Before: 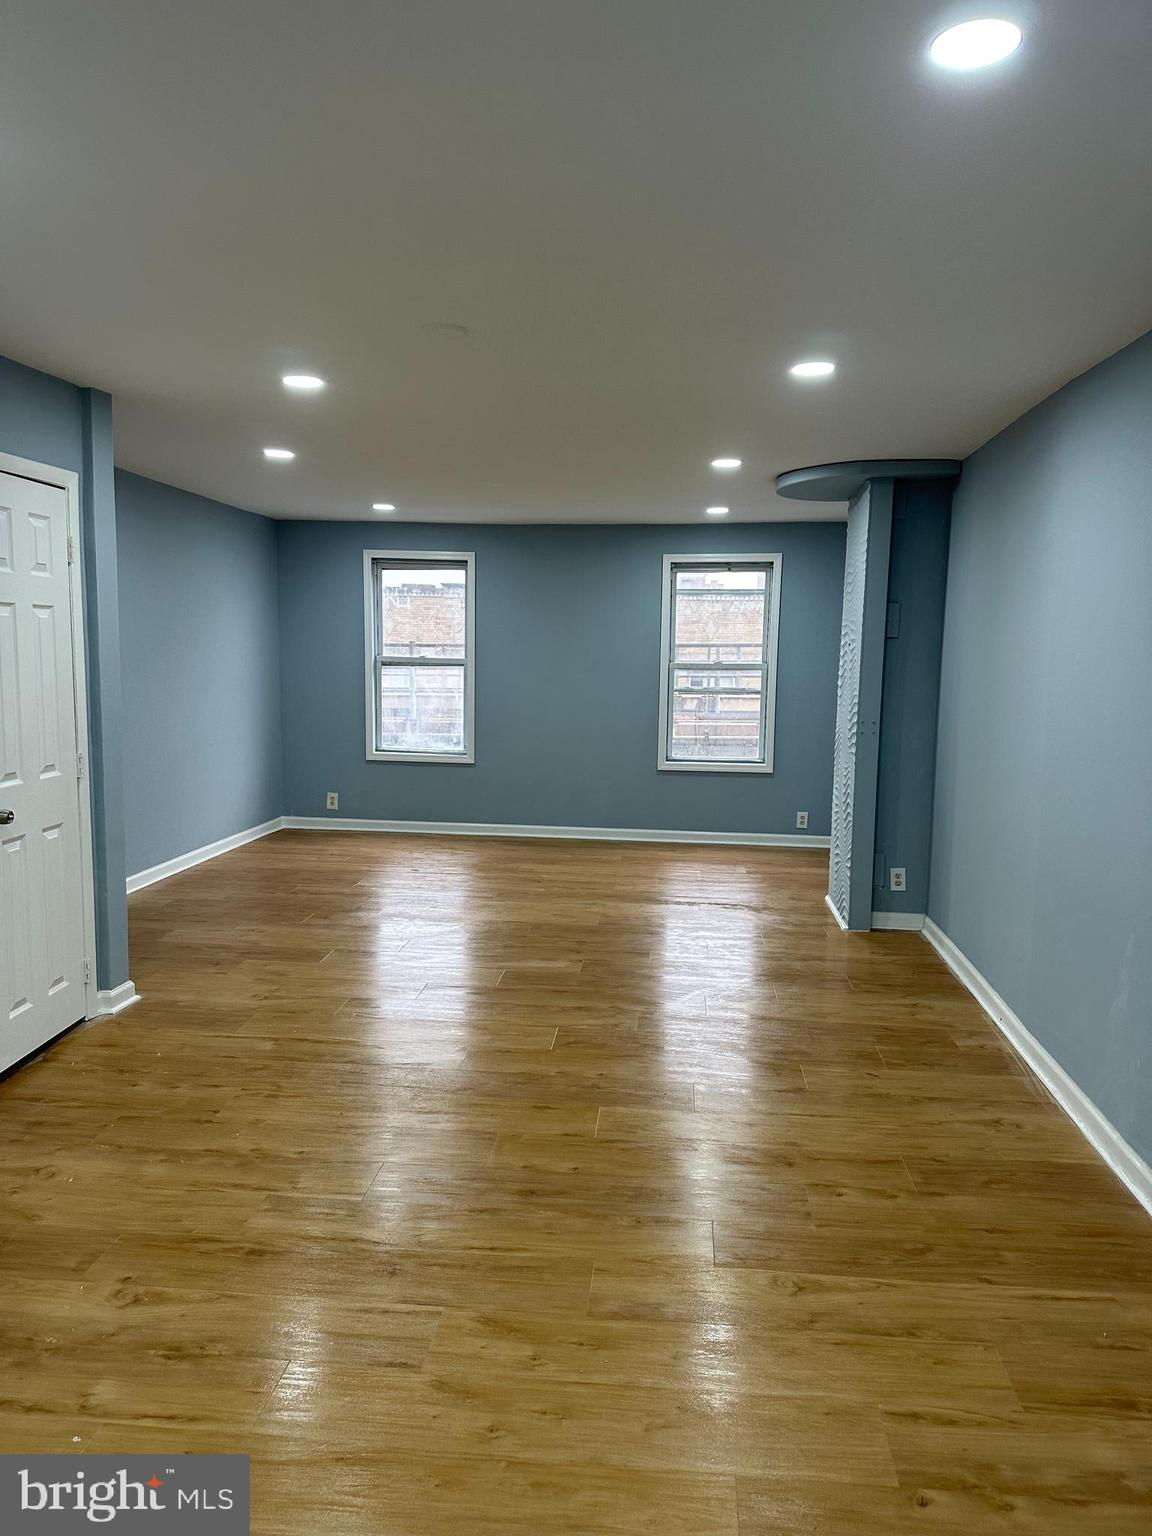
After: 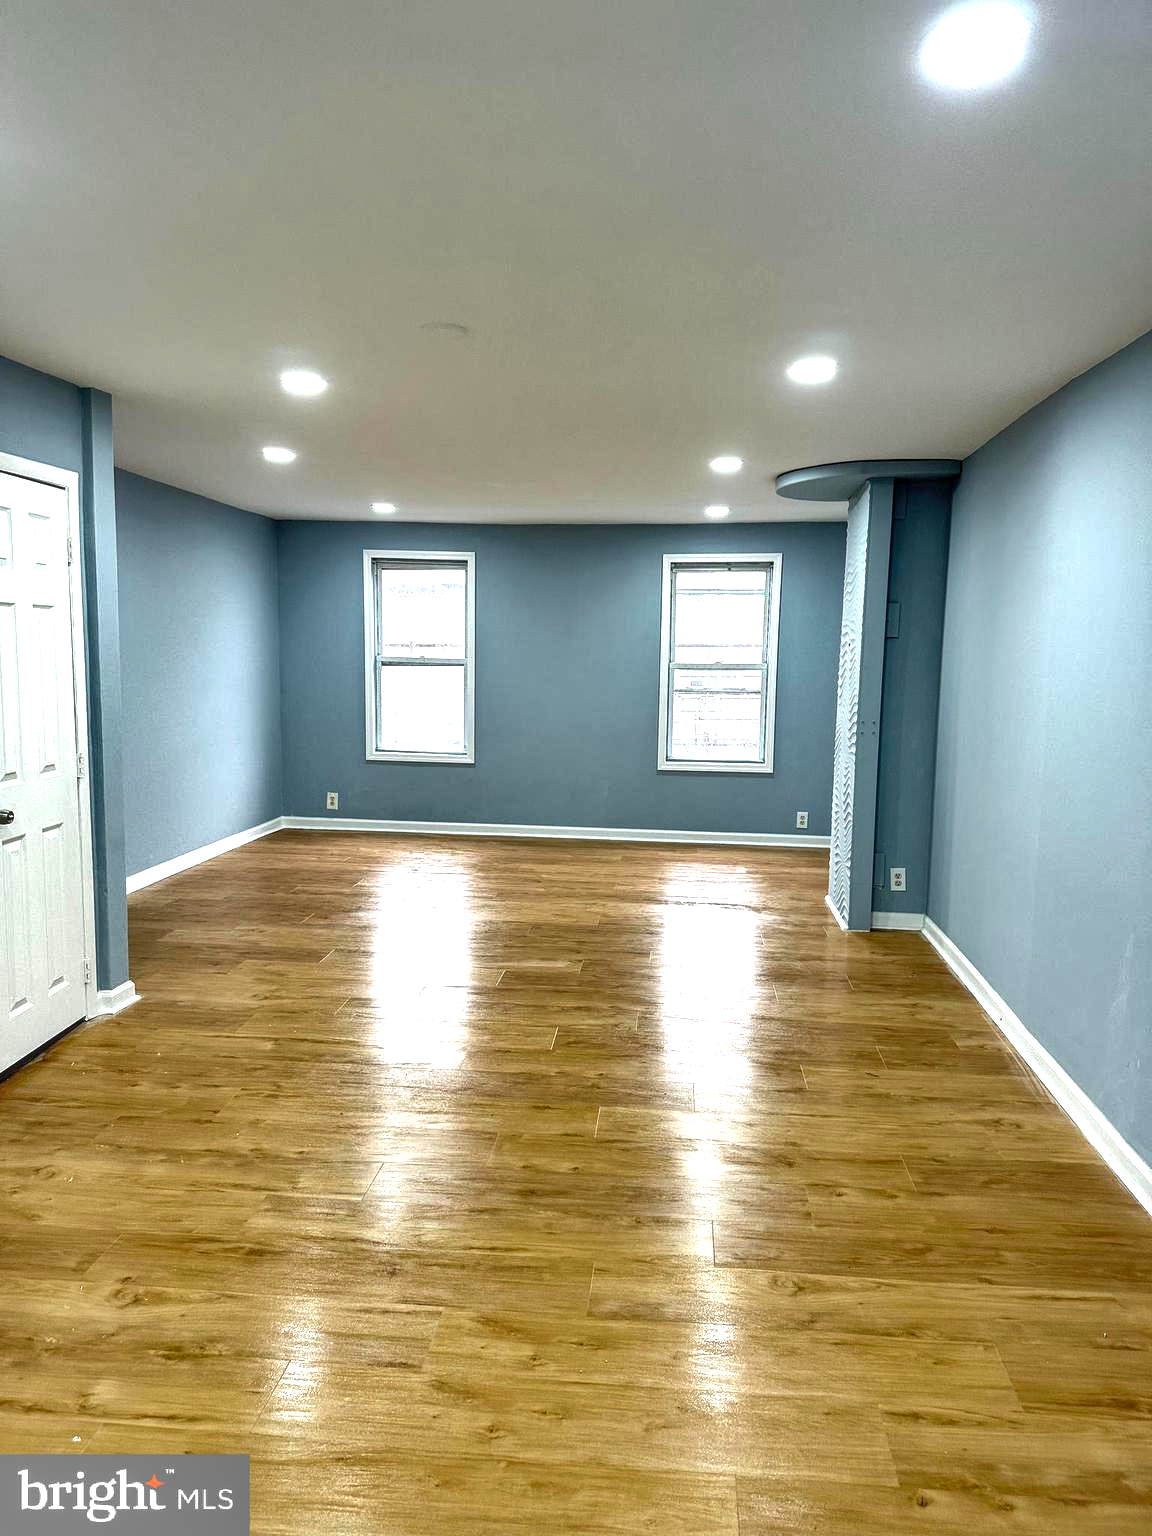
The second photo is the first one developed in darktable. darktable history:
local contrast: on, module defaults
exposure: black level correction 0, exposure 1.096 EV, compensate exposure bias true, compensate highlight preservation false
shadows and highlights: low approximation 0.01, soften with gaussian
